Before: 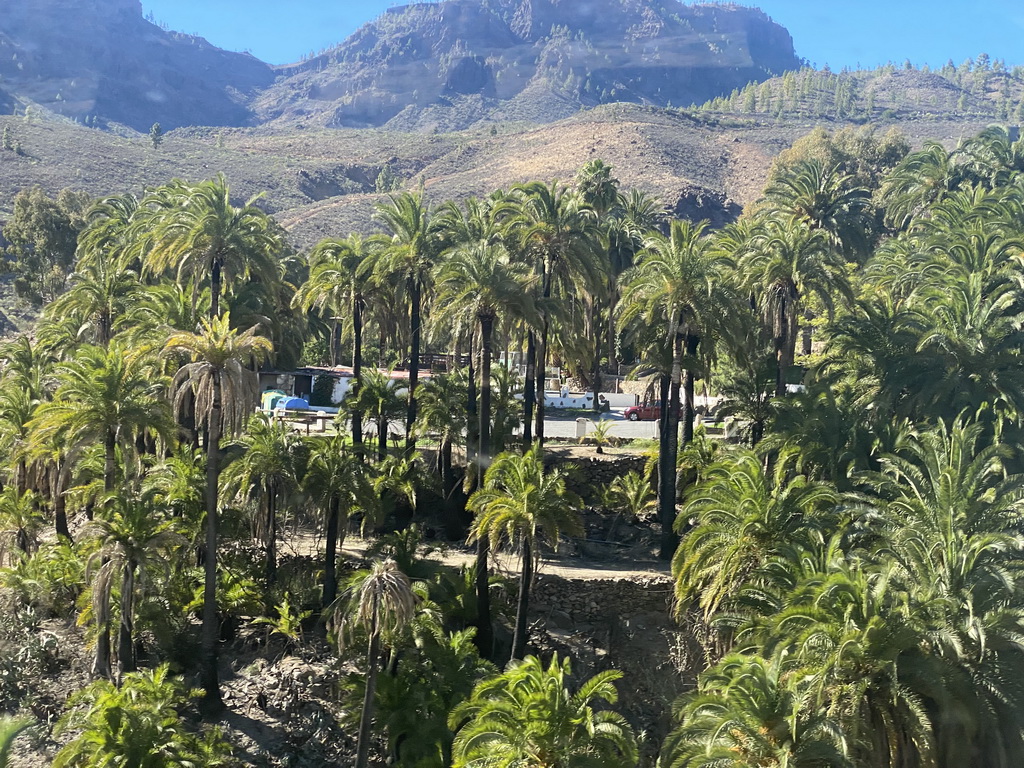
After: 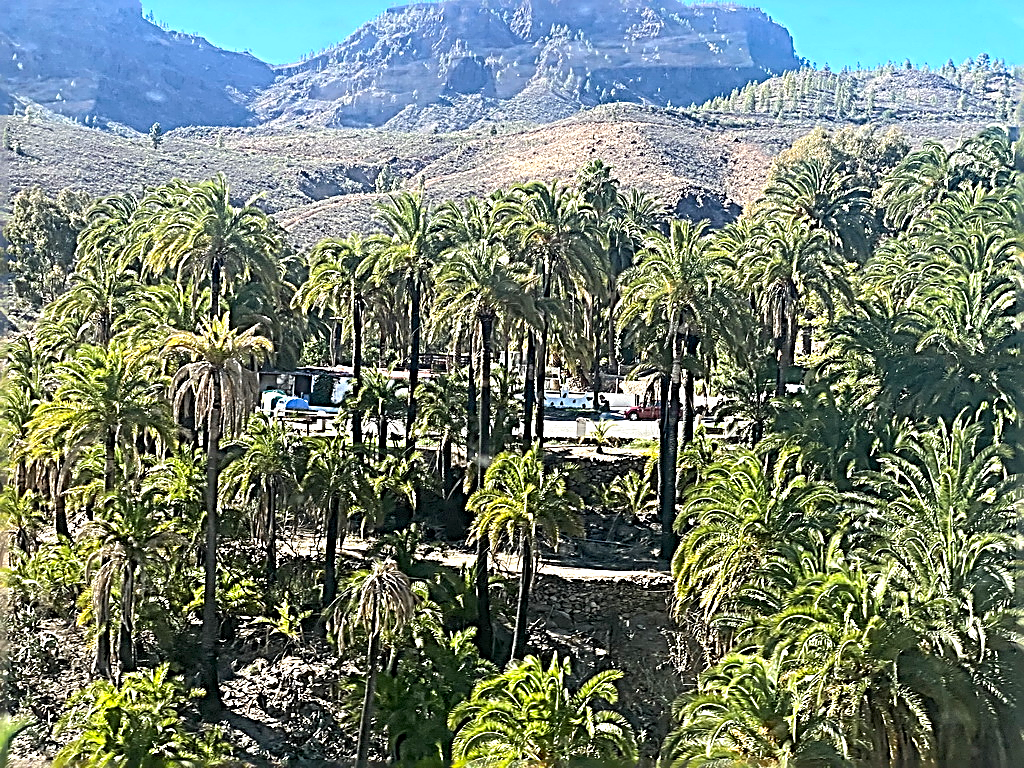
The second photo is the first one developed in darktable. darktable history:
sharpen: radius 3.172, amount 1.74
exposure: black level correction 0.001, exposure 0.499 EV, compensate highlight preservation false
